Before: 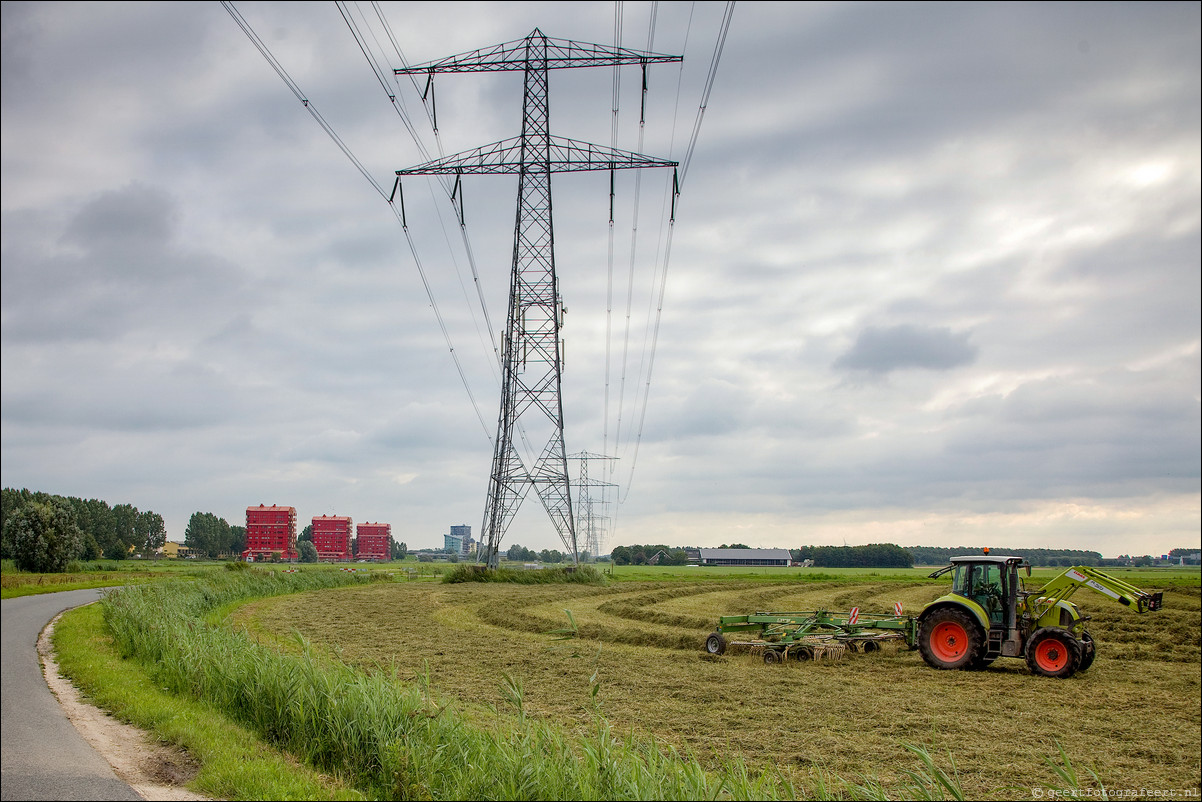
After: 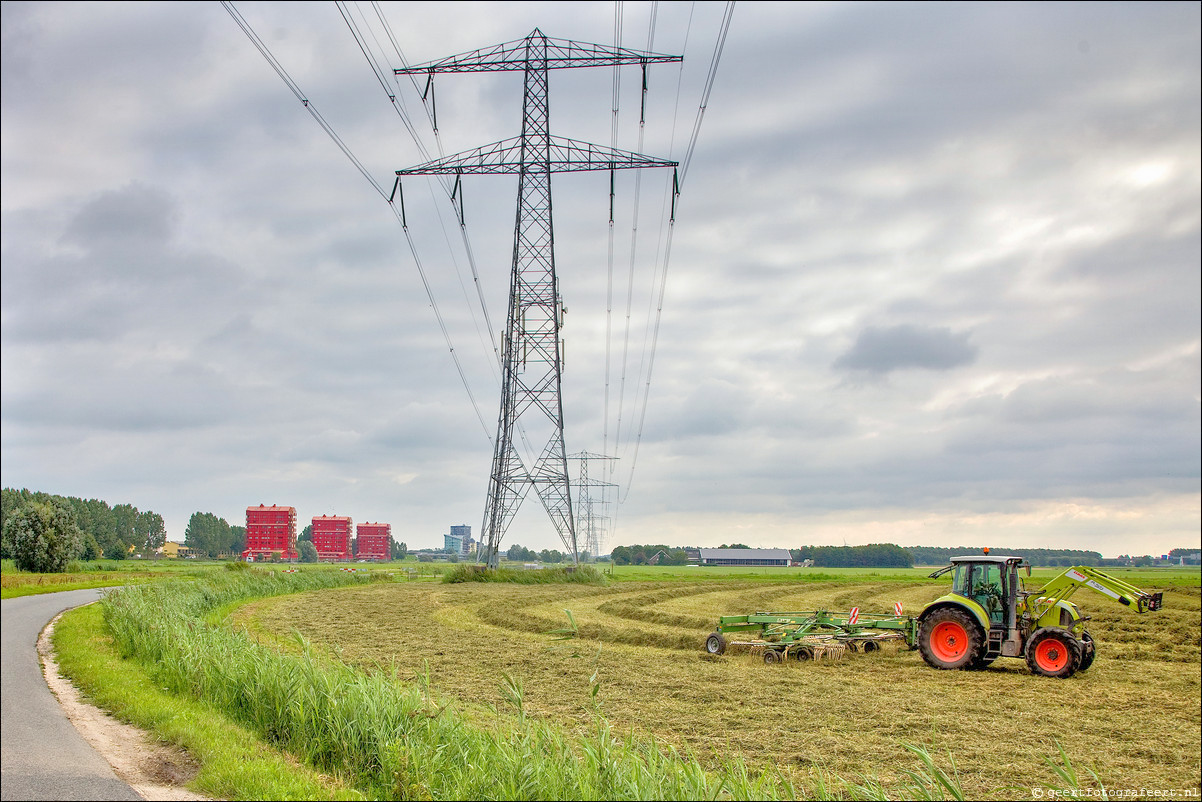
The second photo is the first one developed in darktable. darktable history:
tone equalizer: -8 EV 1.98 EV, -7 EV 1.97 EV, -6 EV 1.98 EV, -5 EV 1.98 EV, -4 EV 1.98 EV, -3 EV 1.48 EV, -2 EV 0.988 EV, -1 EV 0.477 EV
